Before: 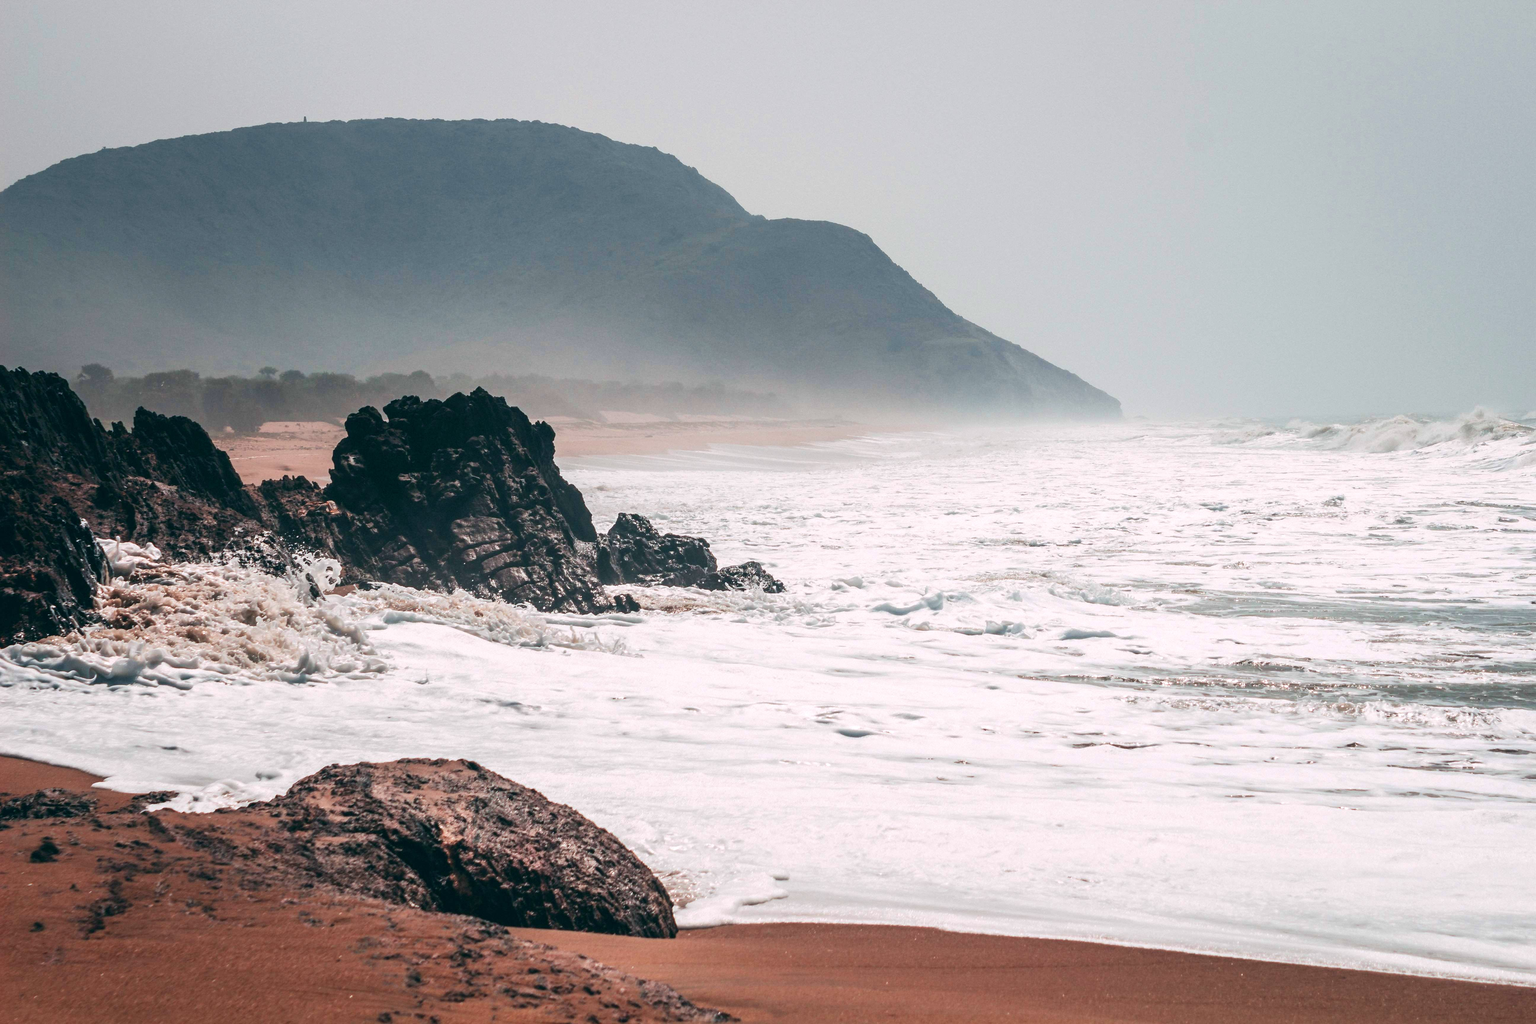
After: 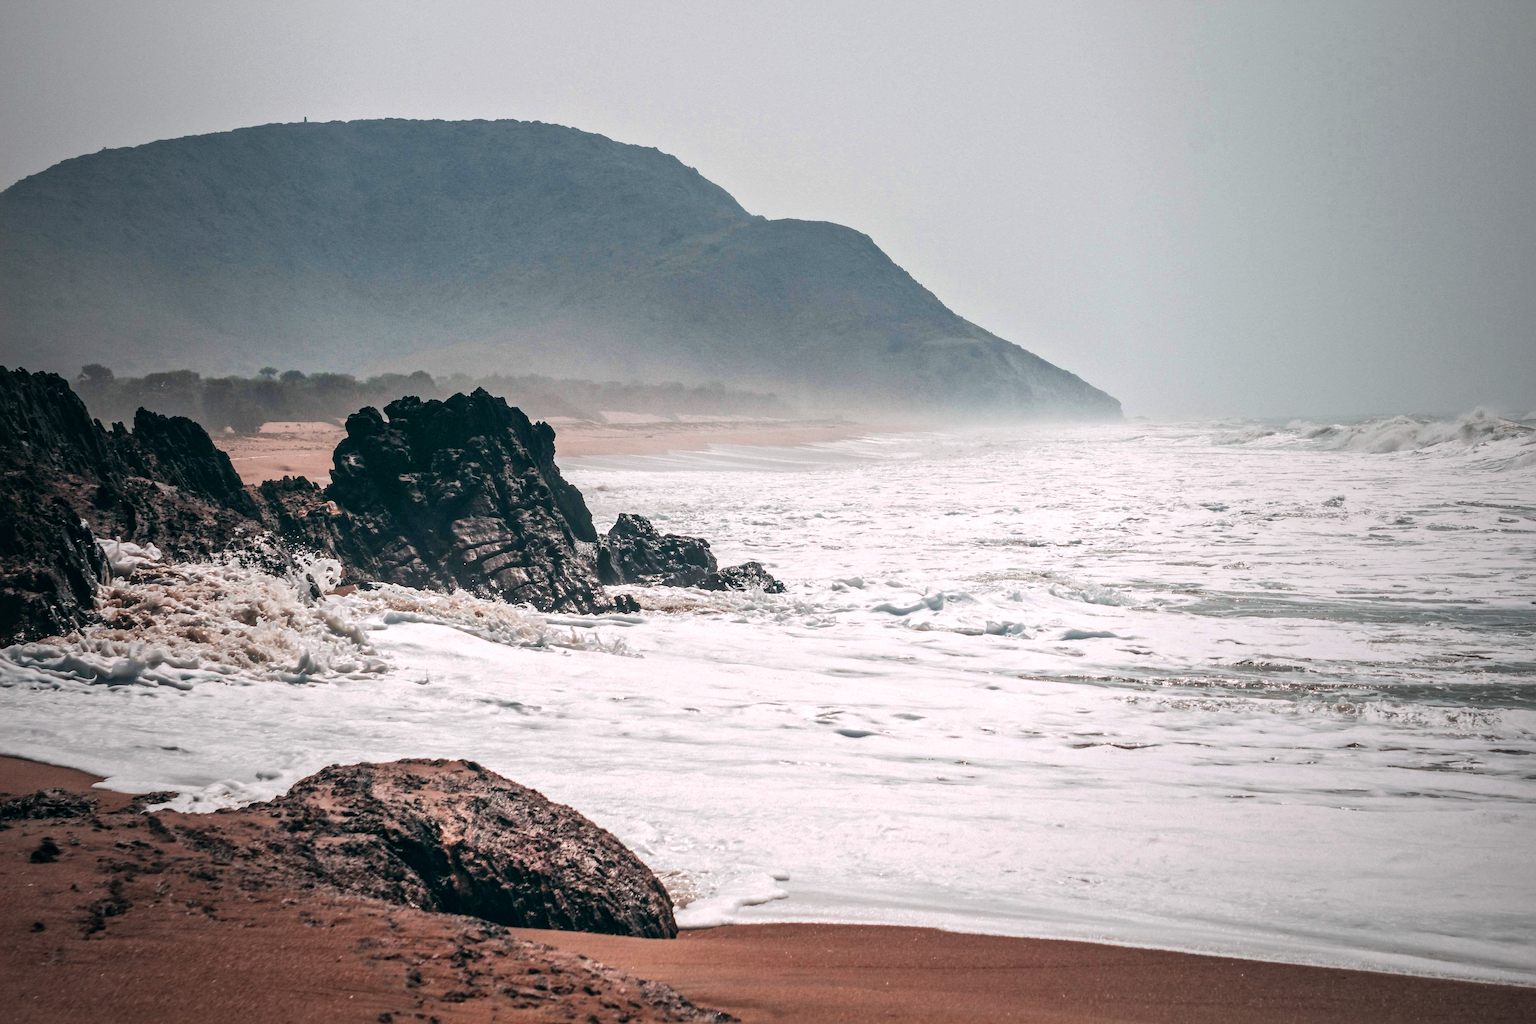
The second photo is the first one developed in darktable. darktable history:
vignetting: fall-off start 72.14%, fall-off radius 108.07%, brightness -0.713, saturation -0.488, center (-0.054, -0.359), width/height ratio 0.729
local contrast: mode bilateral grid, contrast 20, coarseness 50, detail 148%, midtone range 0.2
